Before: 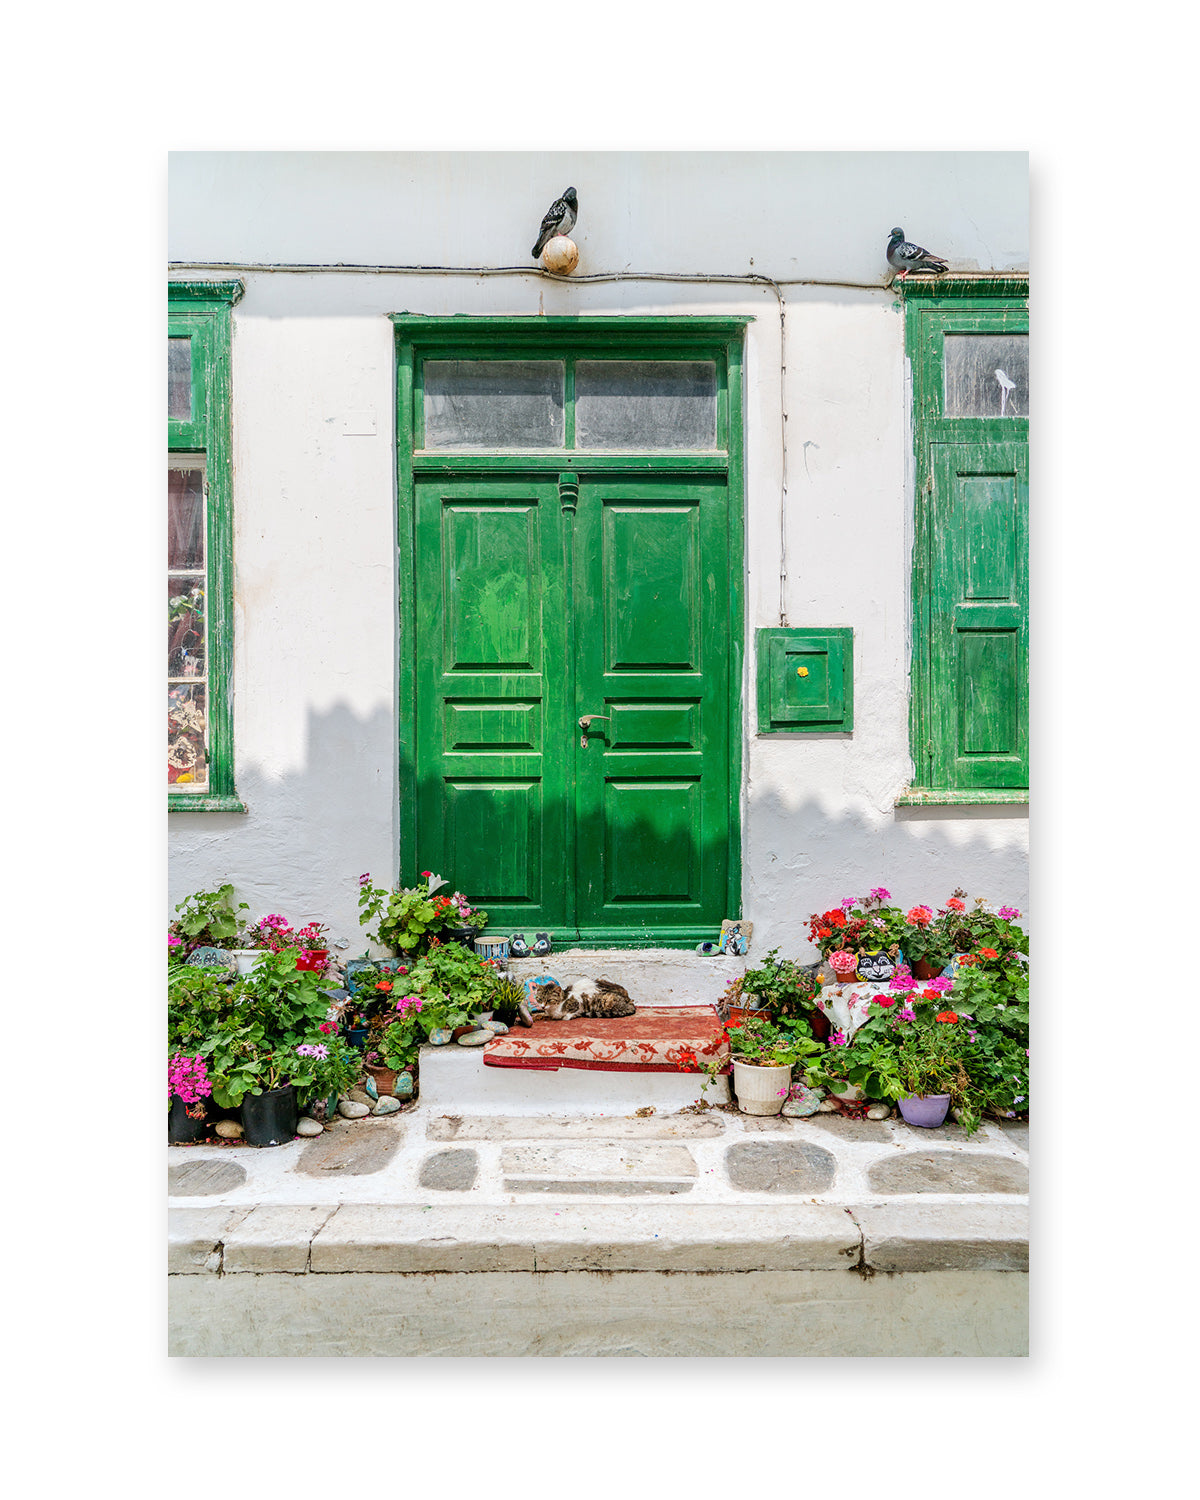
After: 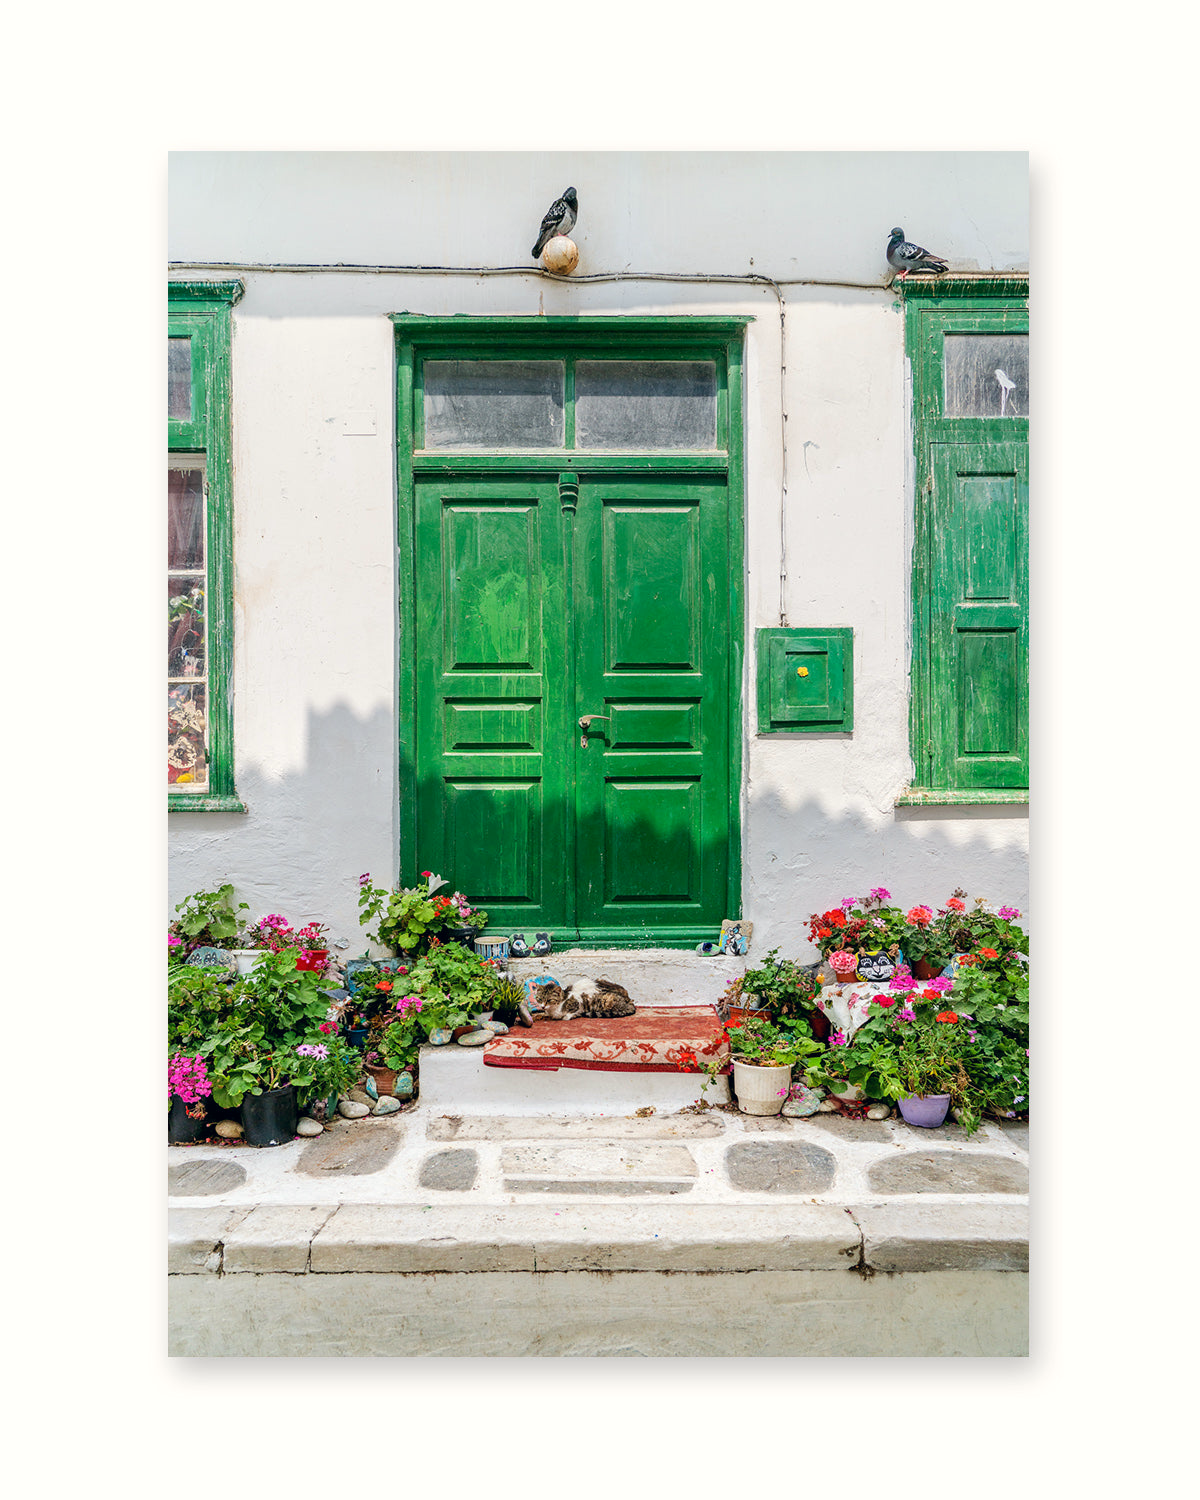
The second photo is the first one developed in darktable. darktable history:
color correction: highlights a* 0.469, highlights b* 2.7, shadows a* -1.12, shadows b* -4.09
